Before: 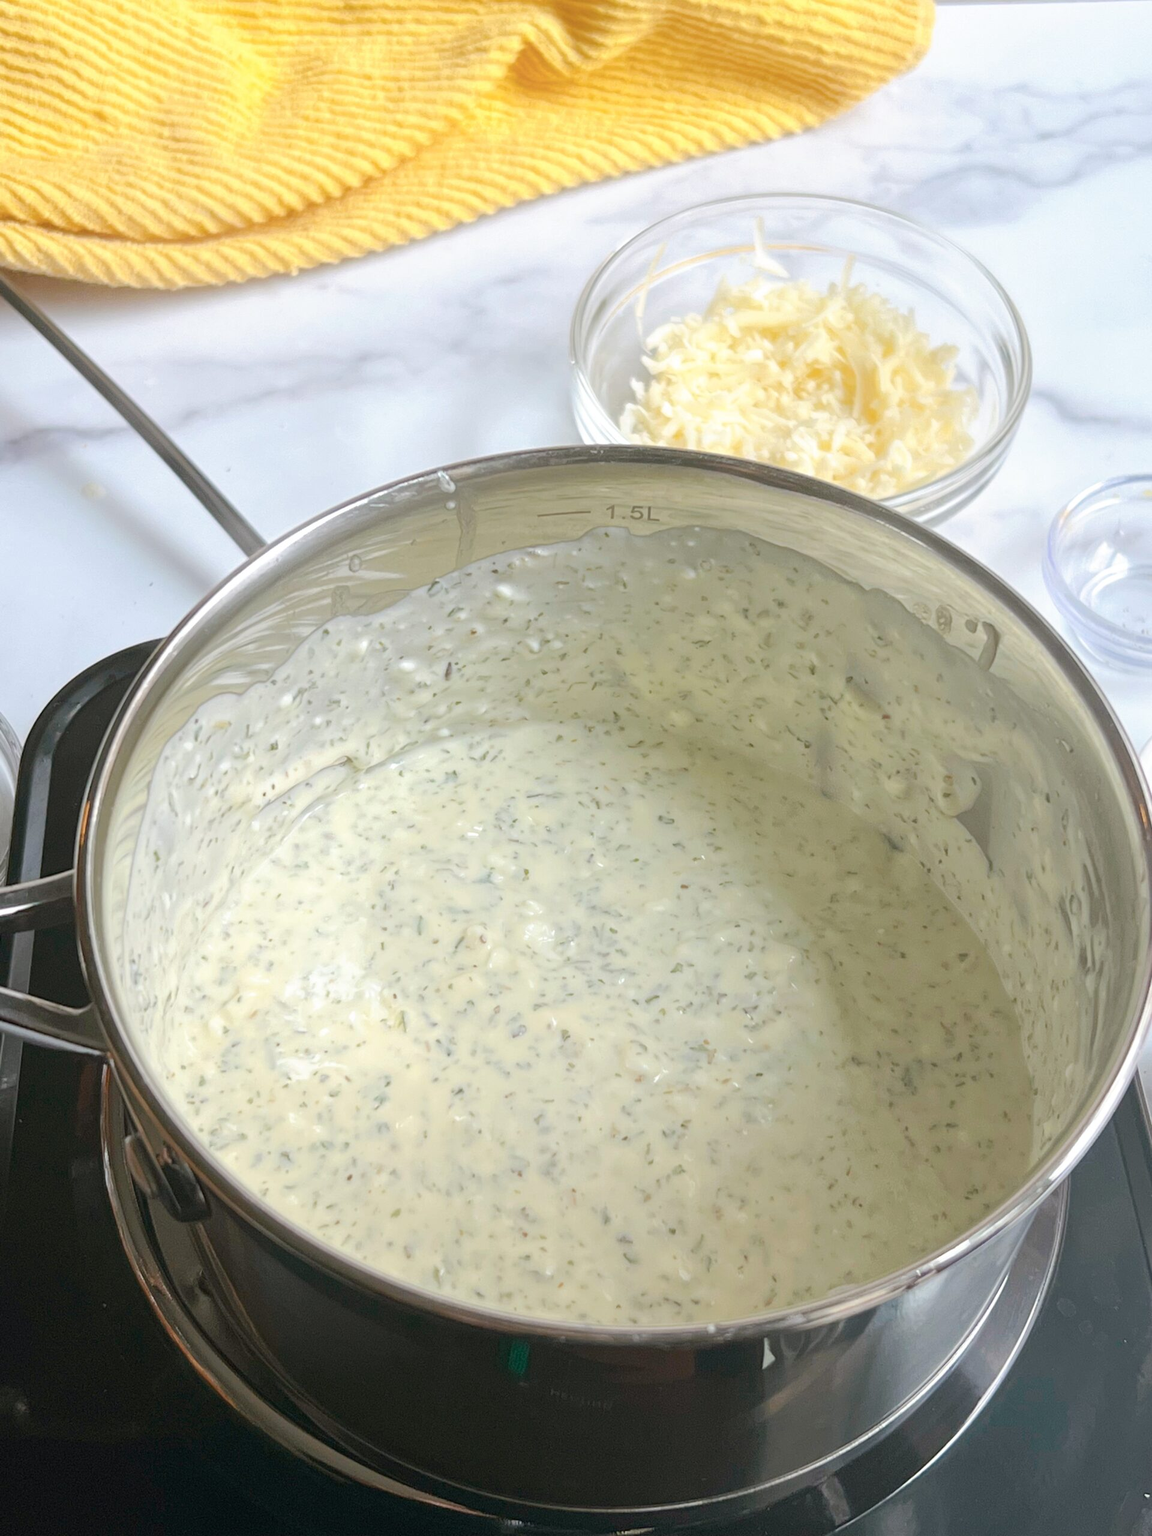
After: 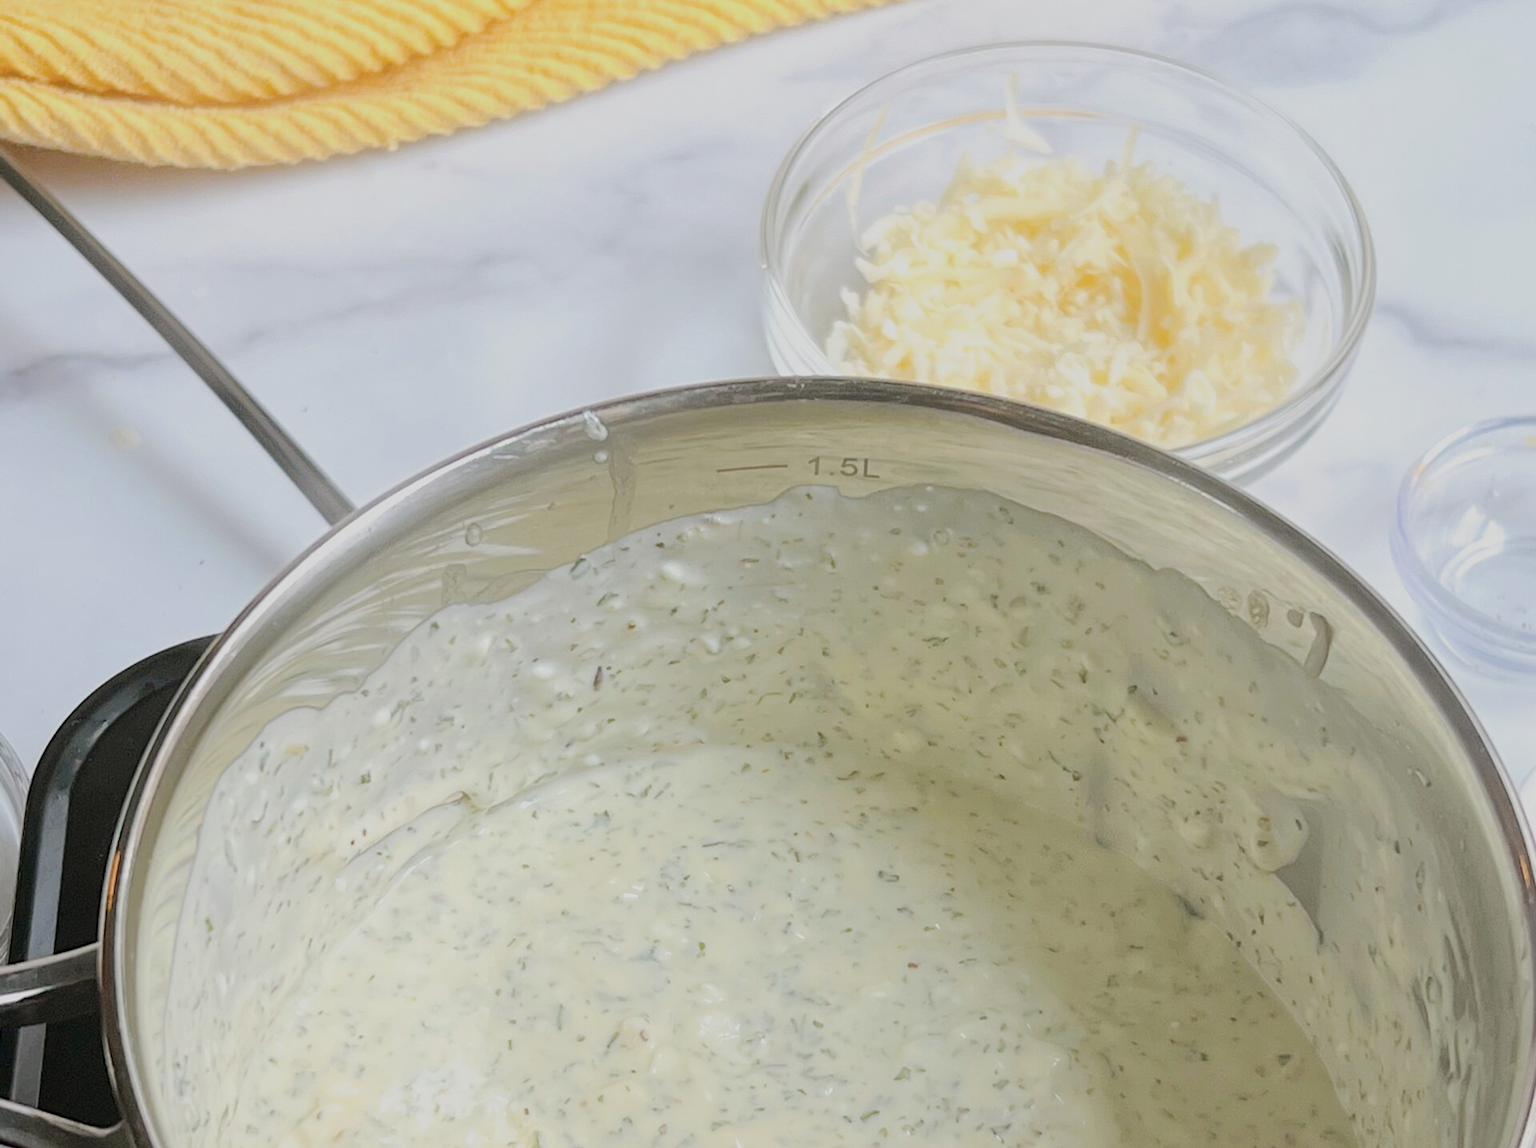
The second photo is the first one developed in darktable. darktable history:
sharpen: amount 0.2
filmic rgb: black relative exposure -7.65 EV, white relative exposure 4.56 EV, hardness 3.61, contrast 1.05
crop and rotate: top 10.605%, bottom 33.274%
